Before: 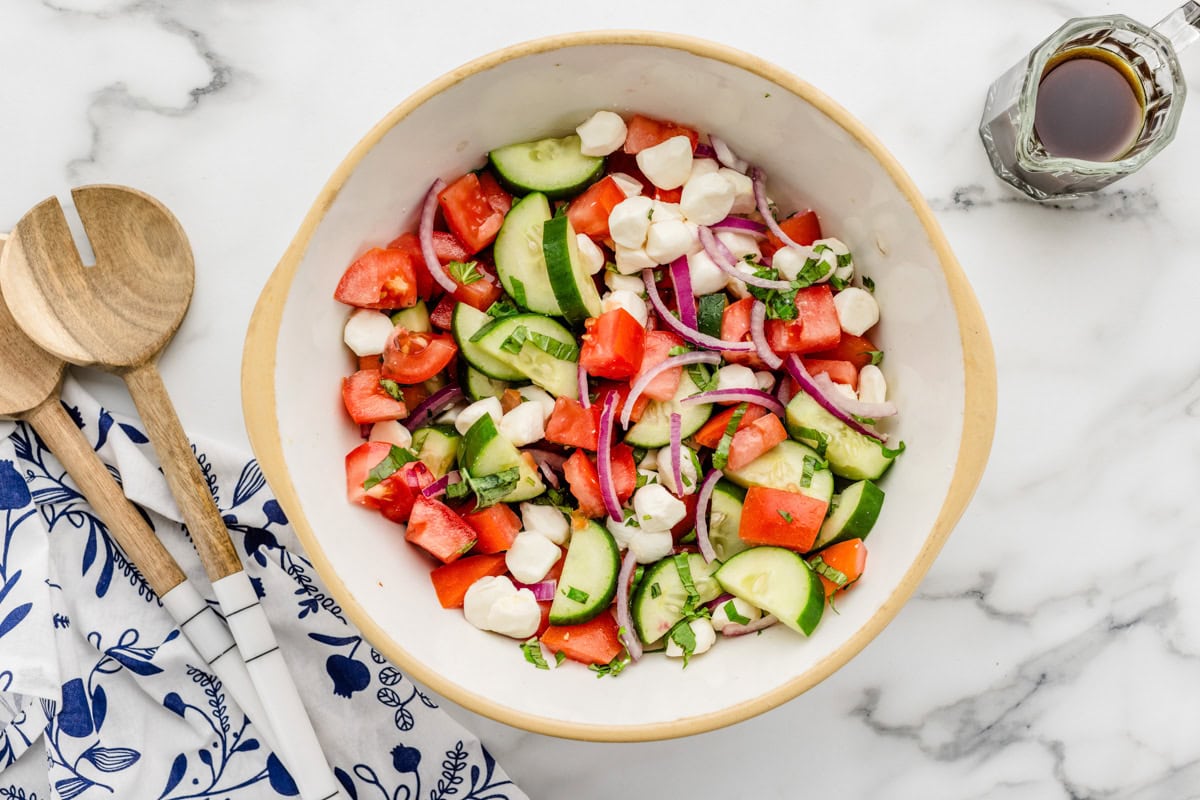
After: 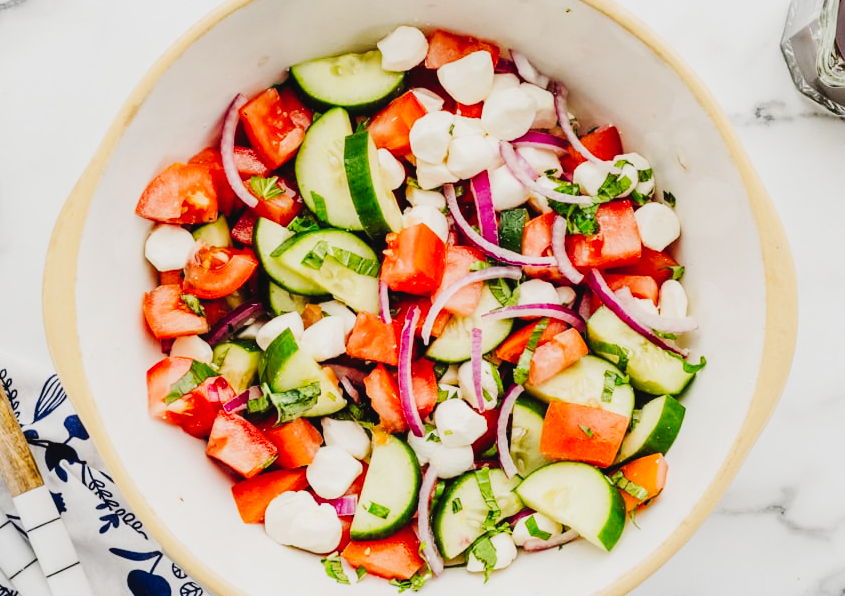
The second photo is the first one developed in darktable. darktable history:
crop and rotate: left 16.614%, top 10.747%, right 12.935%, bottom 14.732%
tone curve: curves: ch0 [(0, 0.03) (0.113, 0.087) (0.207, 0.184) (0.515, 0.612) (0.712, 0.793) (1, 0.946)]; ch1 [(0, 0) (0.172, 0.123) (0.317, 0.279) (0.414, 0.382) (0.476, 0.479) (0.505, 0.498) (0.534, 0.534) (0.621, 0.65) (0.709, 0.764) (1, 1)]; ch2 [(0, 0) (0.411, 0.424) (0.505, 0.505) (0.521, 0.524) (0.537, 0.57) (0.65, 0.699) (1, 1)], preserve colors none
